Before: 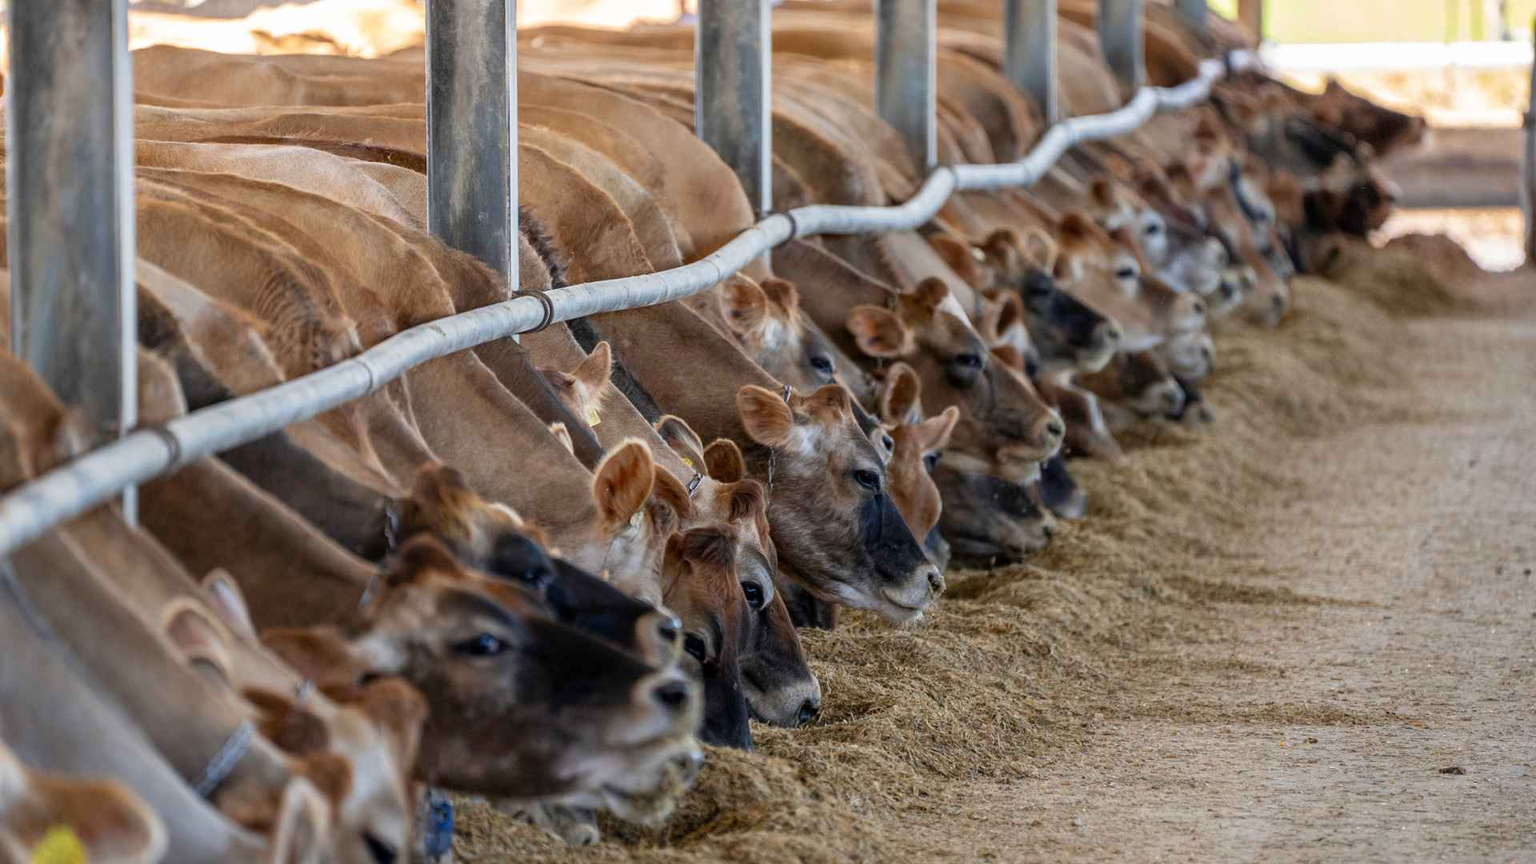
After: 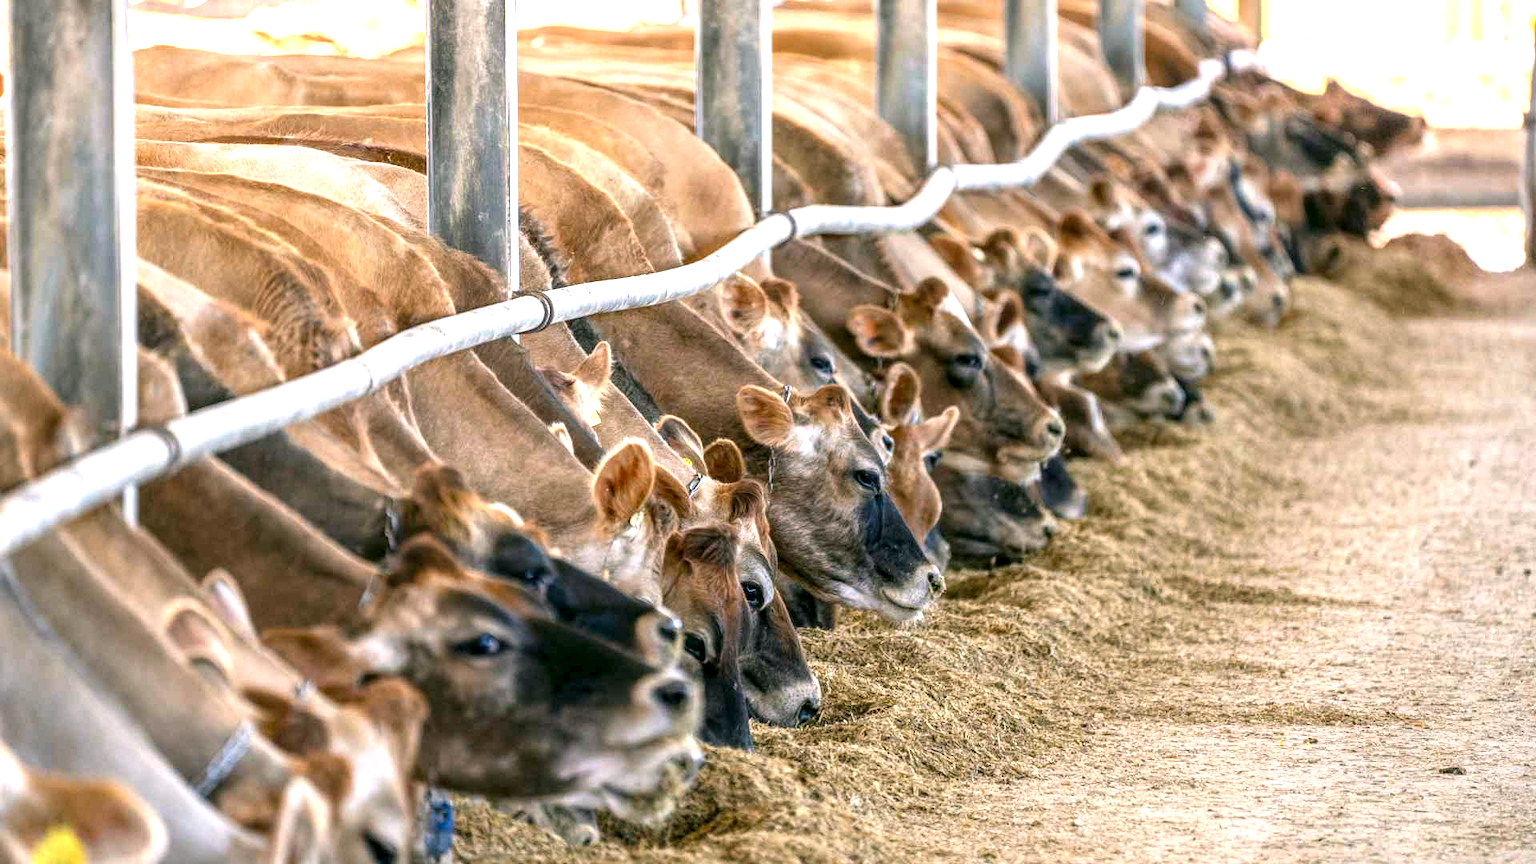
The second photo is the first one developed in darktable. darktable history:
color correction: highlights a* 4.63, highlights b* 4.98, shadows a* -7.86, shadows b* 4.69
exposure: black level correction 0, exposure 1.2 EV, compensate highlight preservation false
local contrast: on, module defaults
